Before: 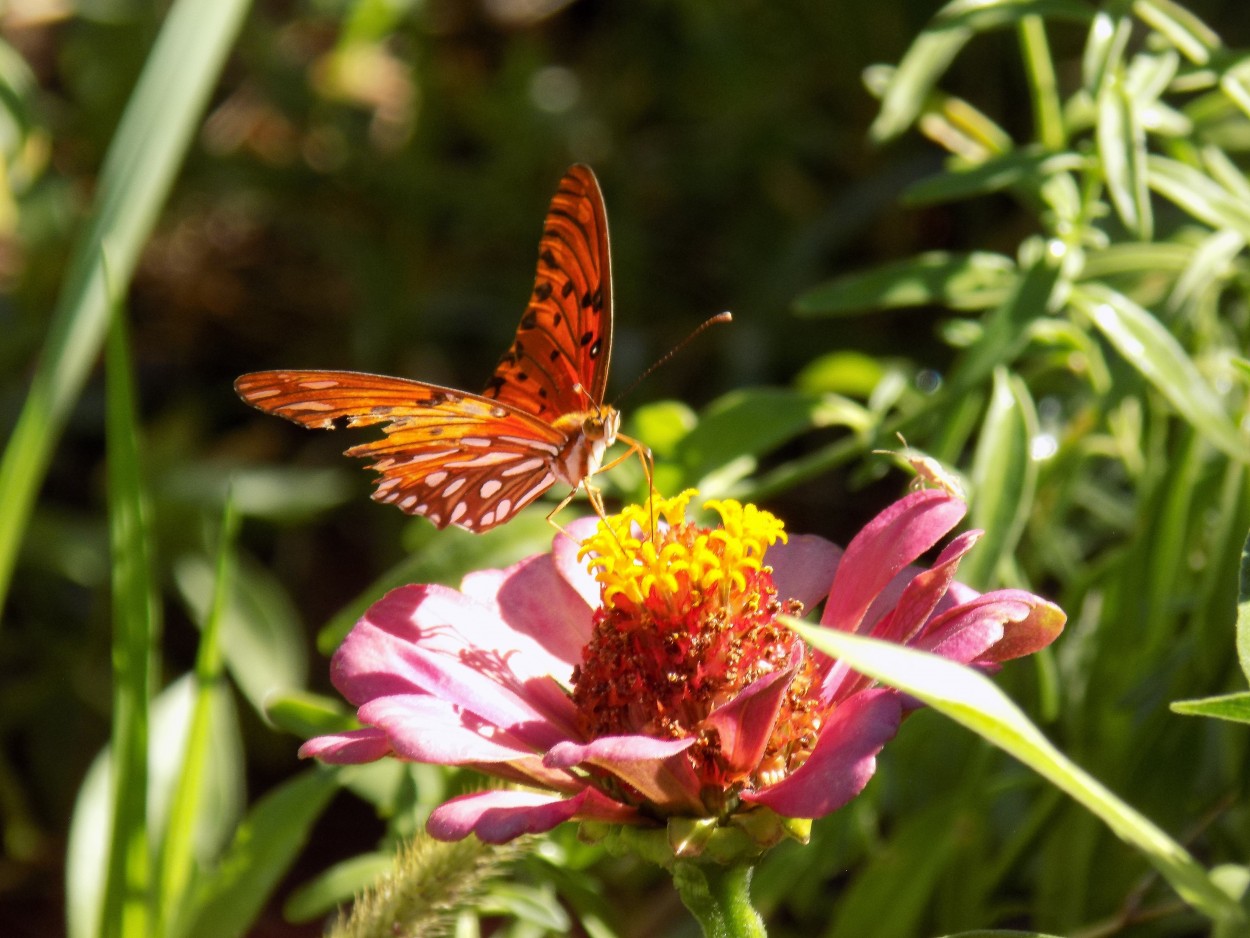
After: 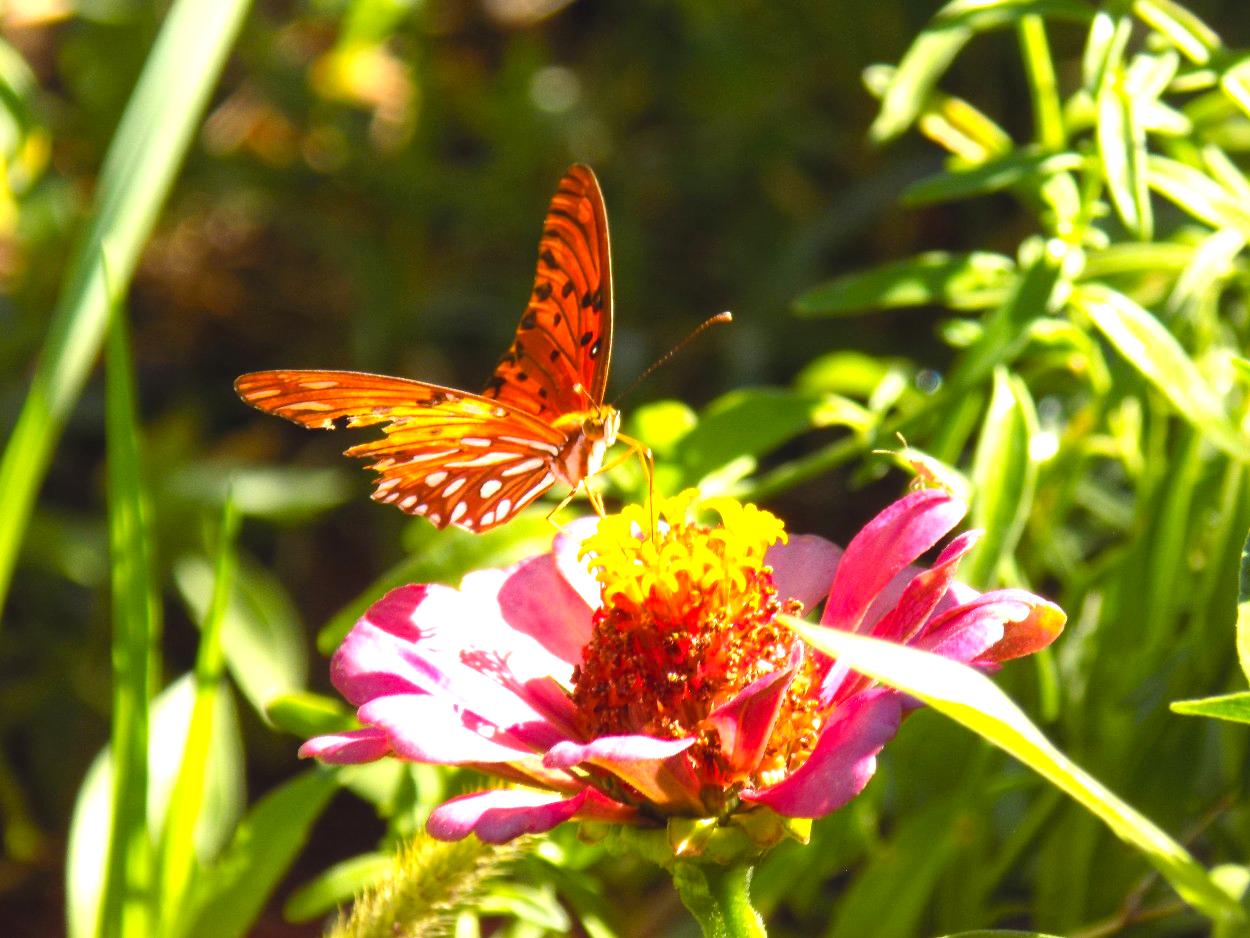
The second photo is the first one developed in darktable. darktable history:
color balance rgb: global offset › luminance 0.676%, perceptual saturation grading › global saturation 19.441%, global vibrance 20%
exposure: black level correction 0, exposure 0.895 EV, compensate exposure bias true, compensate highlight preservation false
